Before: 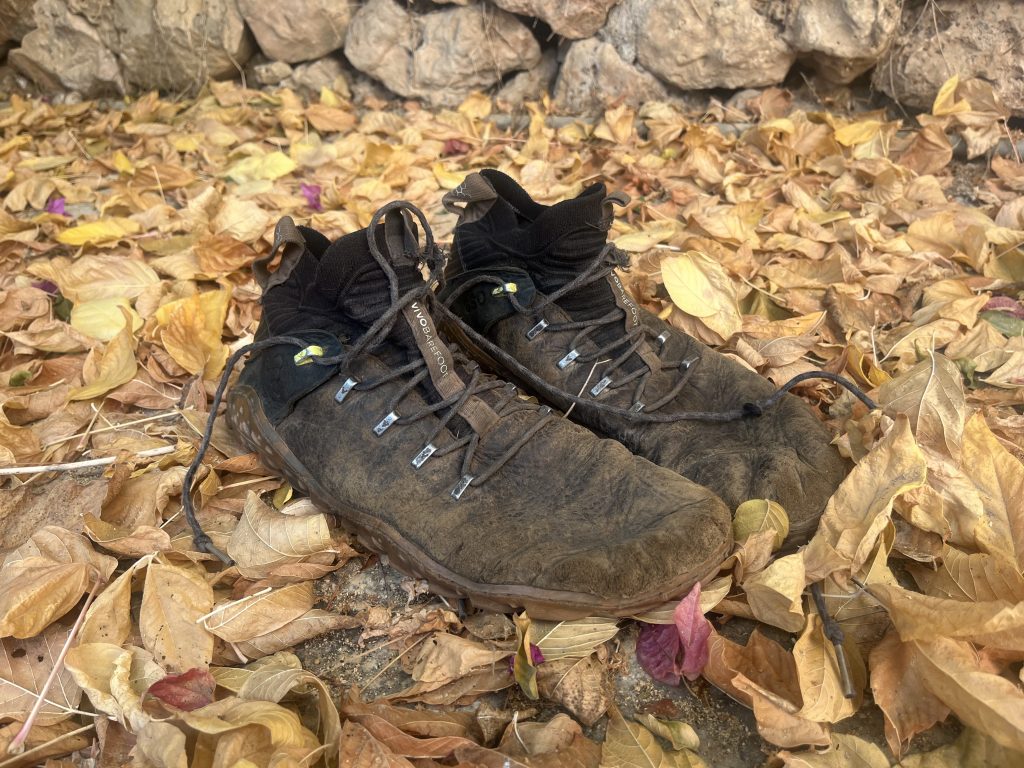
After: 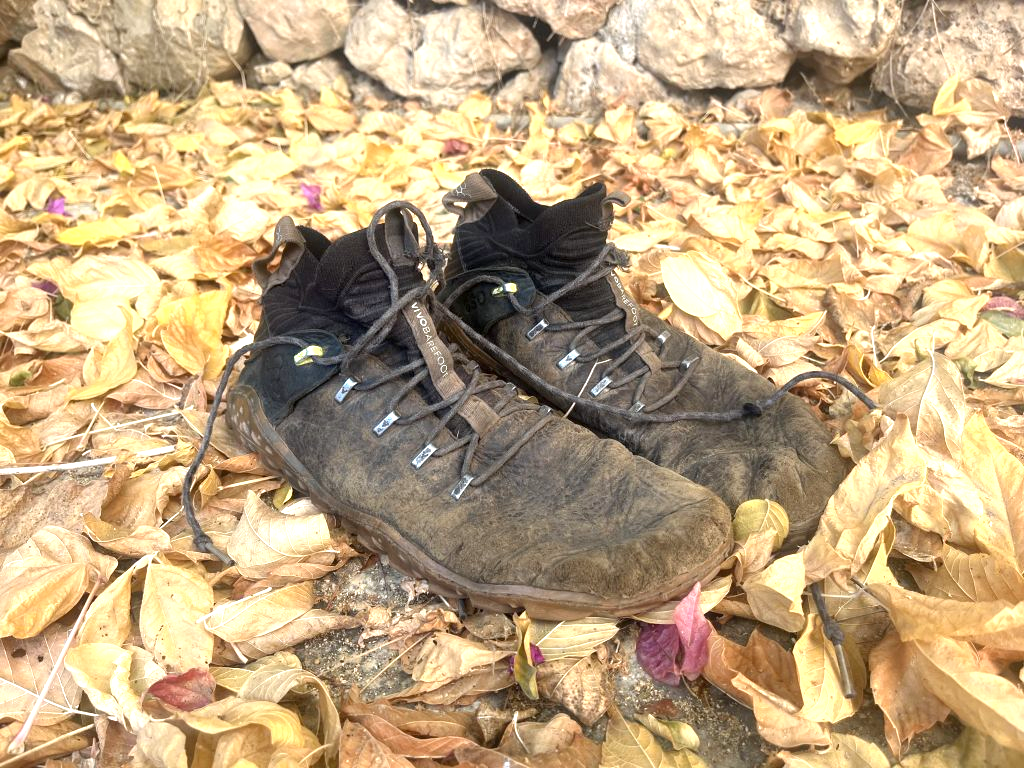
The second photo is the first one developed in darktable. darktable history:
exposure: exposure 0.95 EV, compensate highlight preservation false
white balance: red 0.988, blue 1.017
